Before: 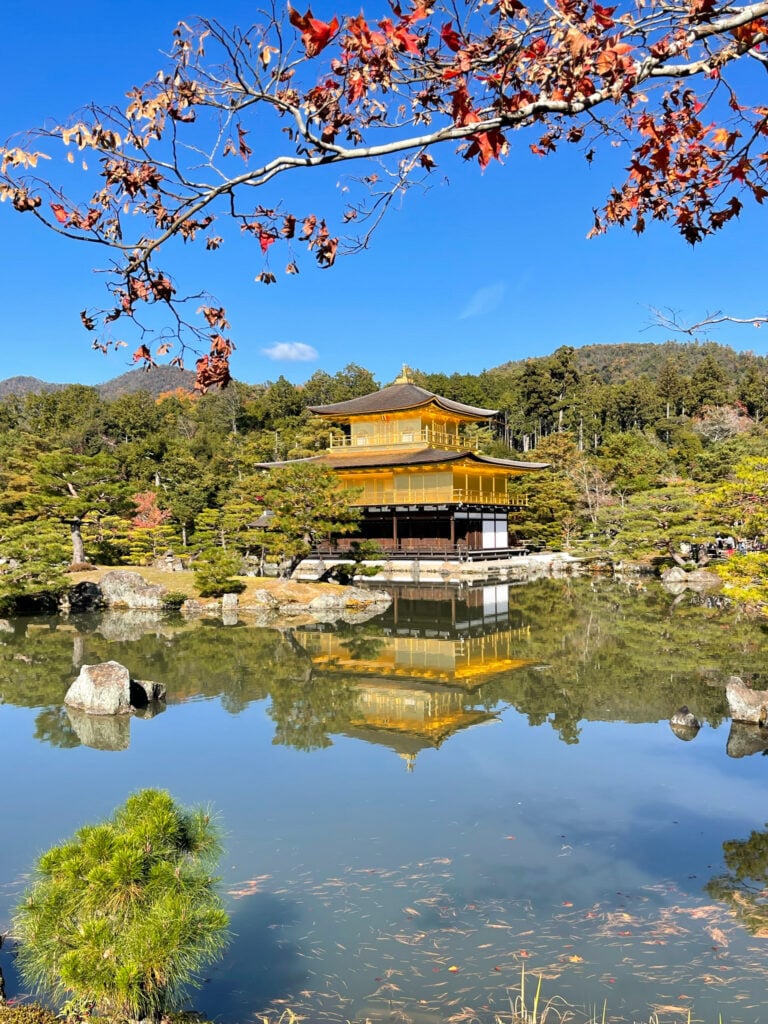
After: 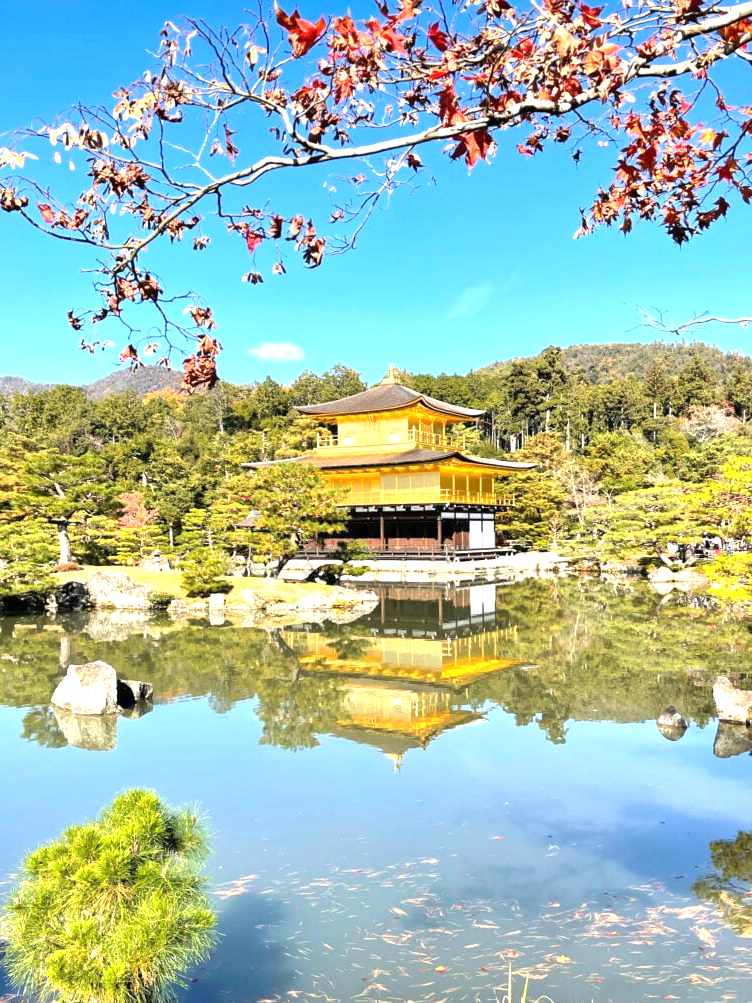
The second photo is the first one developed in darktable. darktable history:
crop: left 1.743%, right 0.268%, bottom 2.011%
exposure: black level correction 0, exposure 1.1 EV, compensate exposure bias true, compensate highlight preservation false
